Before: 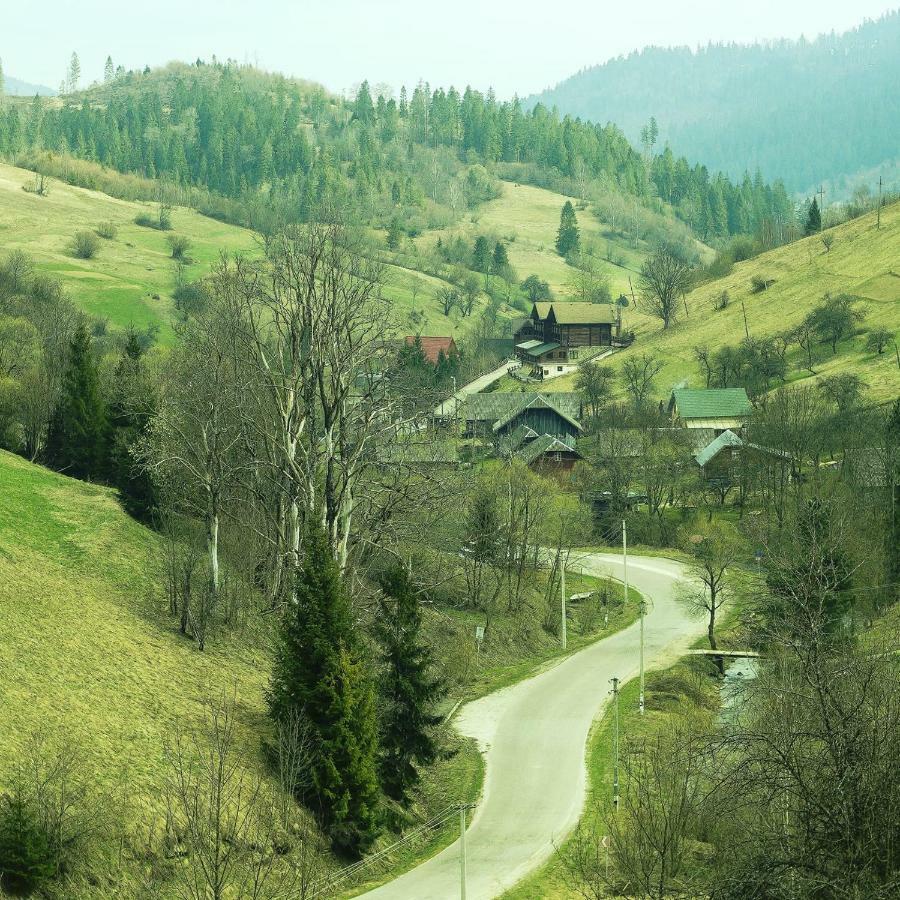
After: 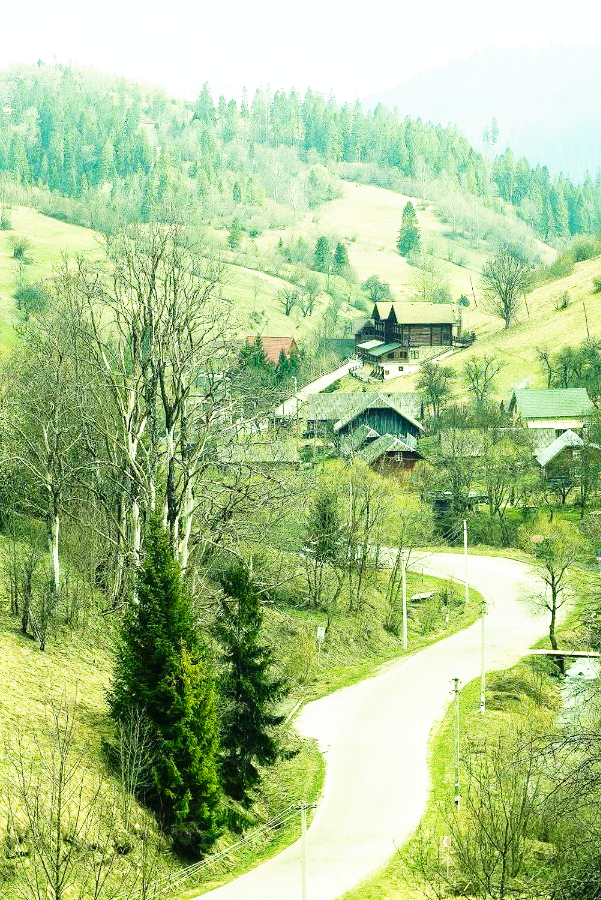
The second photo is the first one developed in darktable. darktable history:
base curve: curves: ch0 [(0, 0) (0.007, 0.004) (0.027, 0.03) (0.046, 0.07) (0.207, 0.54) (0.442, 0.872) (0.673, 0.972) (1, 1)], preserve colors none
crop and rotate: left 17.732%, right 15.423%
